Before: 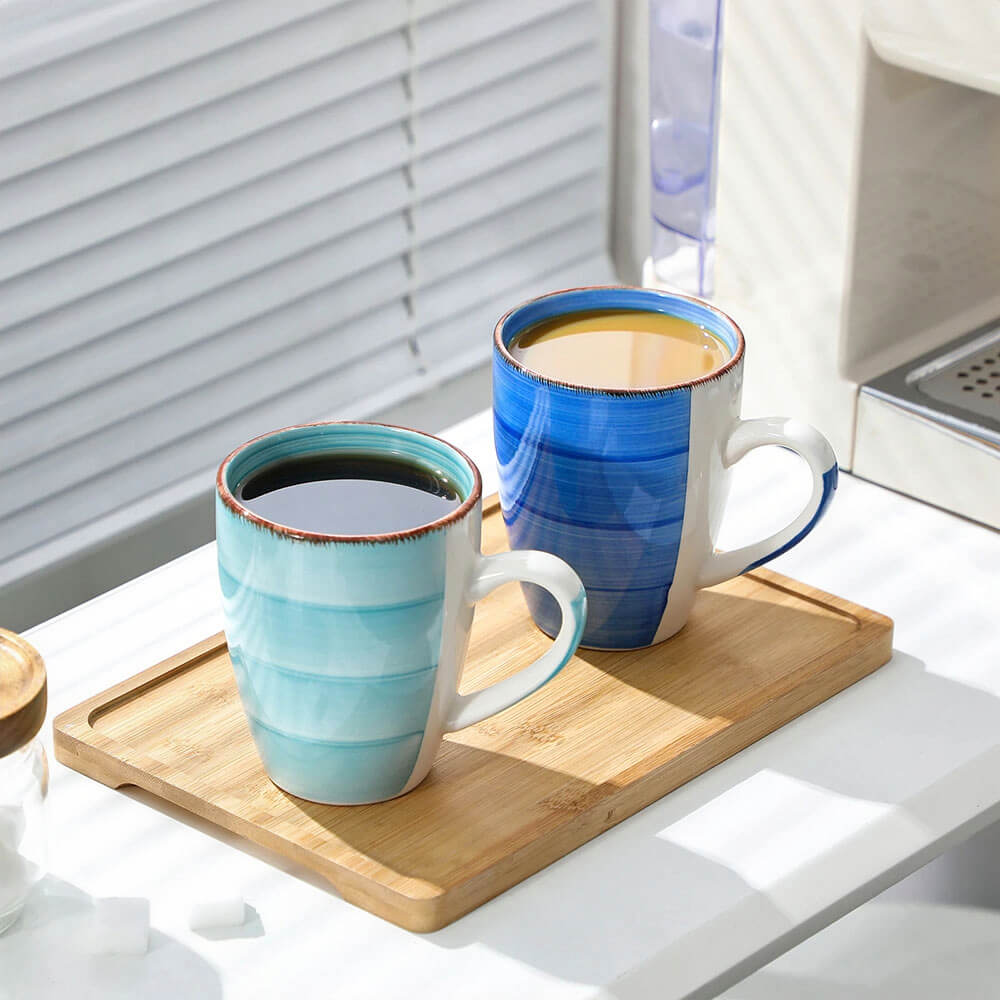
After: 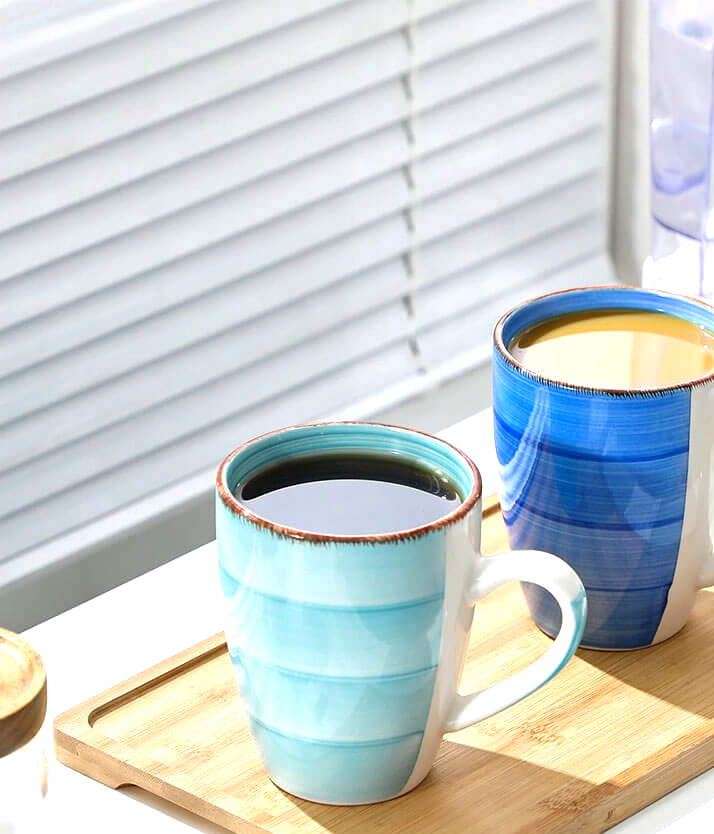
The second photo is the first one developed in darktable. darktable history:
crop: right 28.509%, bottom 16.559%
exposure: black level correction 0.001, exposure 0.498 EV, compensate highlight preservation false
